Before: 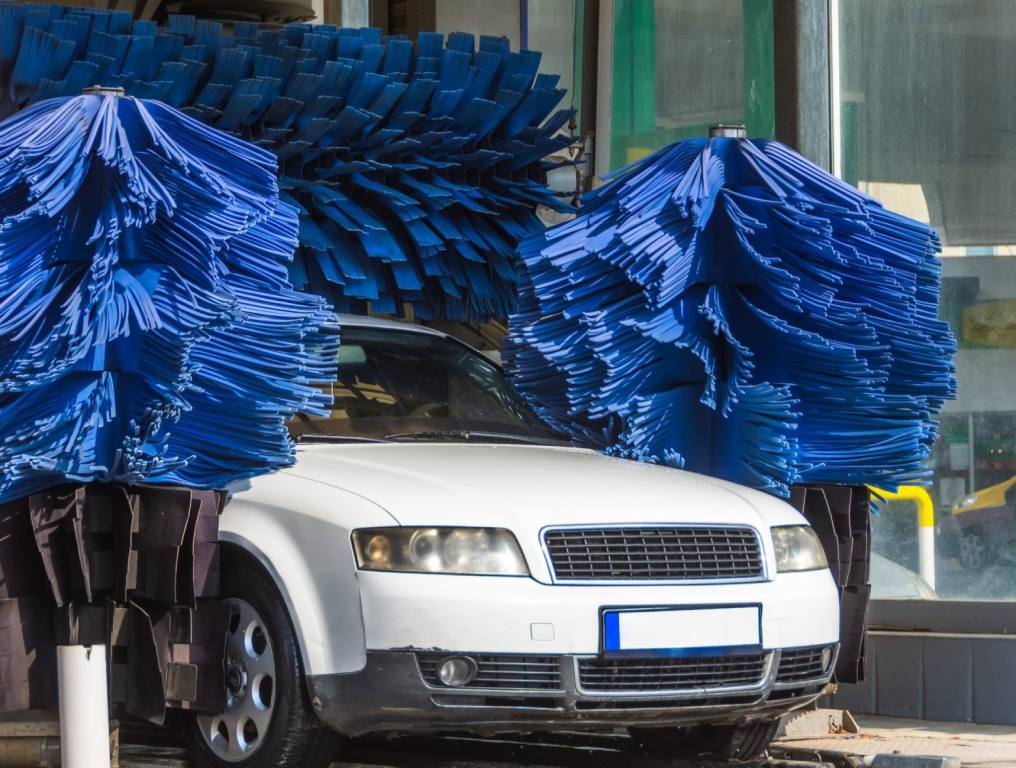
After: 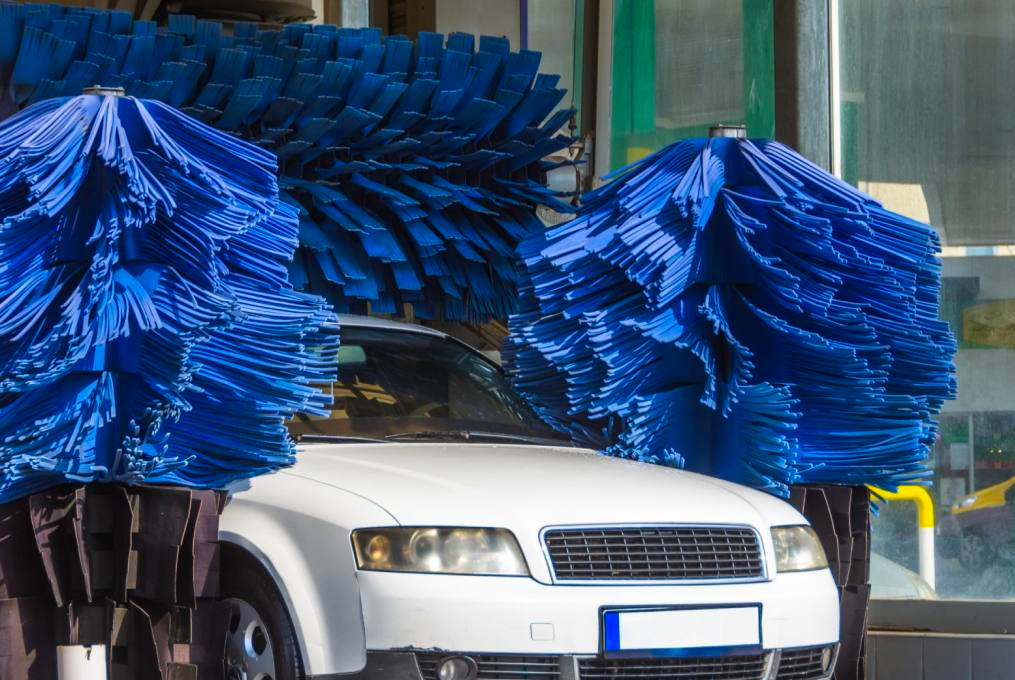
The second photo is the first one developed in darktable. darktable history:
crop and rotate: top 0%, bottom 11.365%
color balance rgb: perceptual saturation grading › global saturation 29.449%
